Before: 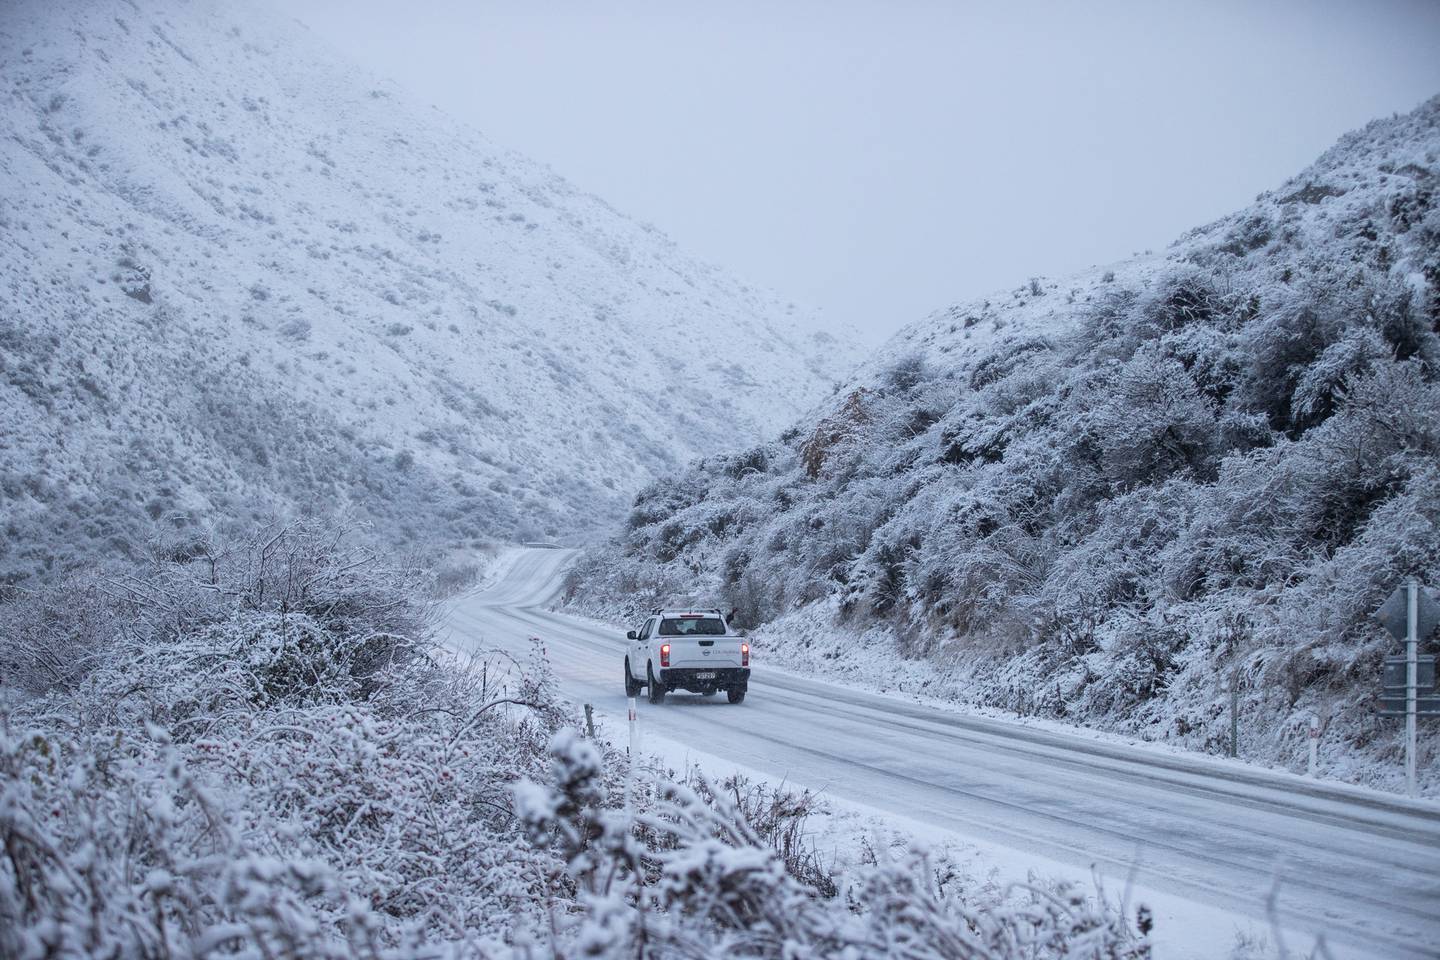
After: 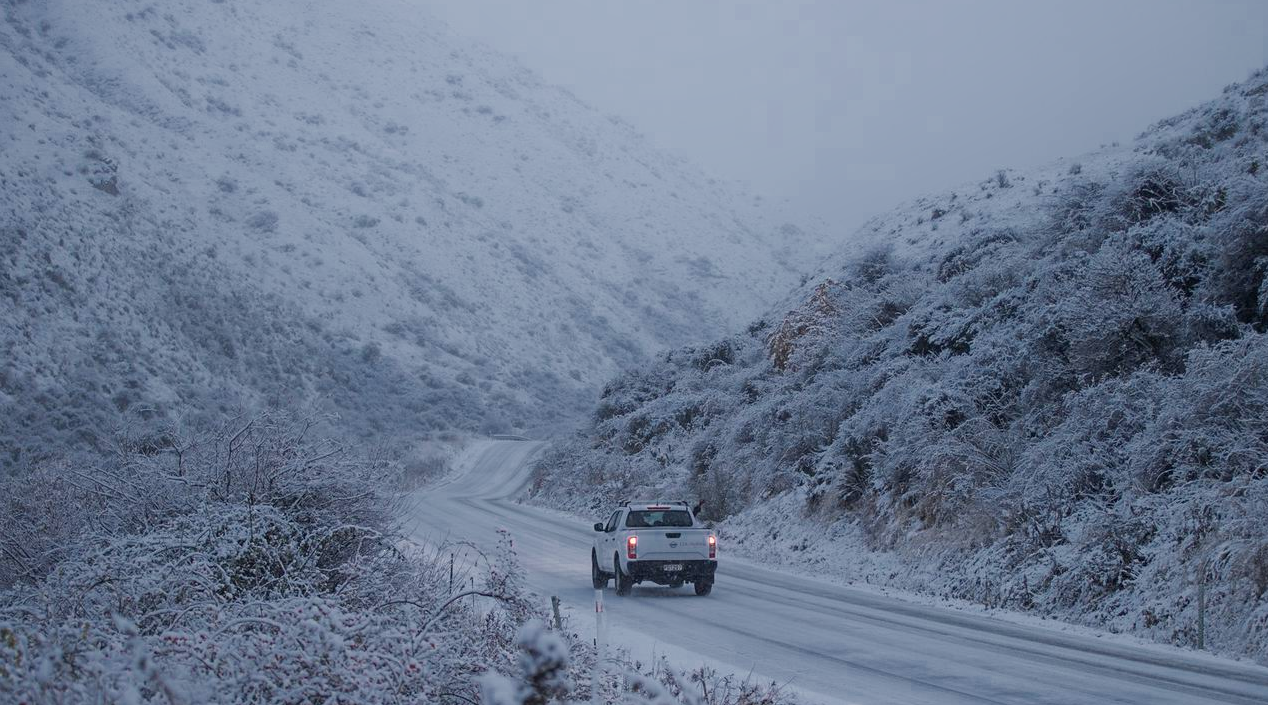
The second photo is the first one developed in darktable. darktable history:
crop and rotate: left 2.358%, top 11.289%, right 9.538%, bottom 15.215%
color zones: curves: ch0 [(0, 0.497) (0.143, 0.5) (0.286, 0.5) (0.429, 0.483) (0.571, 0.116) (0.714, -0.006) (0.857, 0.28) (1, 0.497)]
shadows and highlights: shadows -24.18, highlights 49.19, soften with gaussian
